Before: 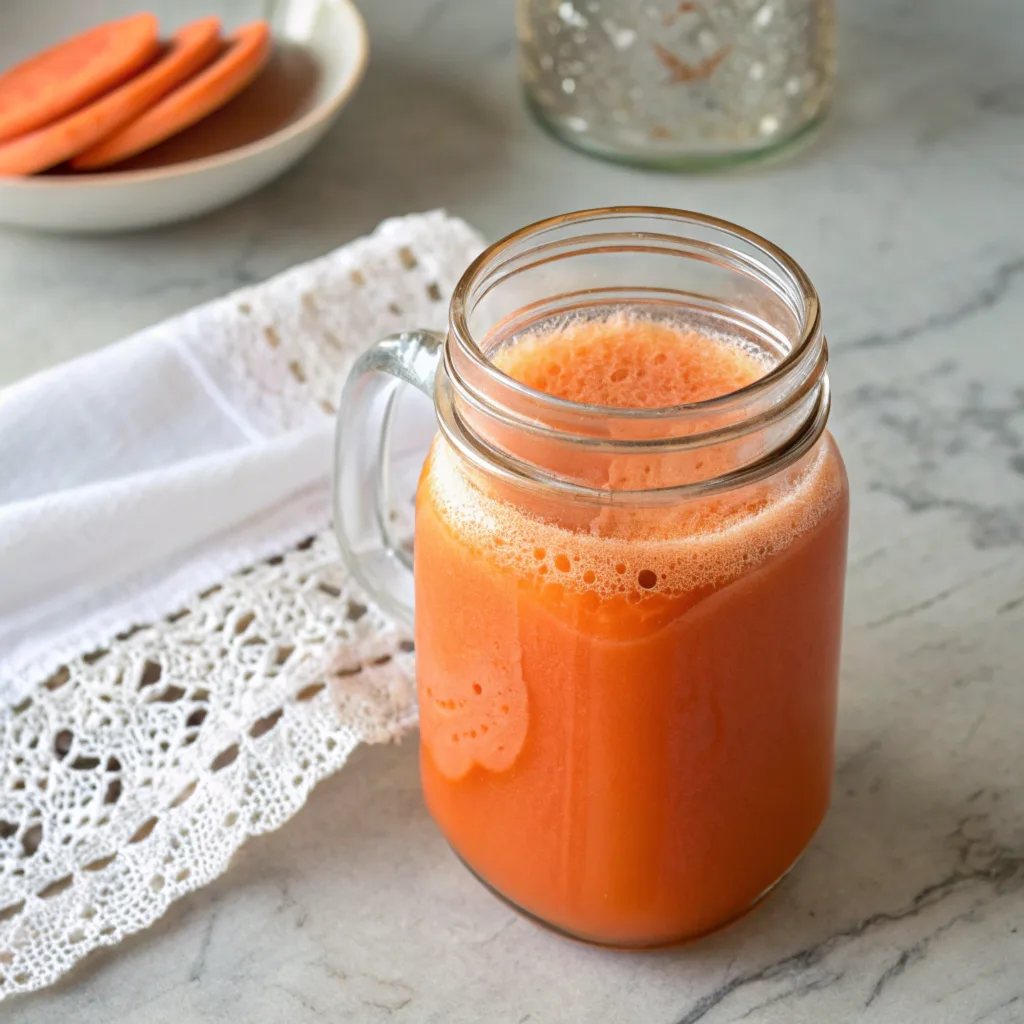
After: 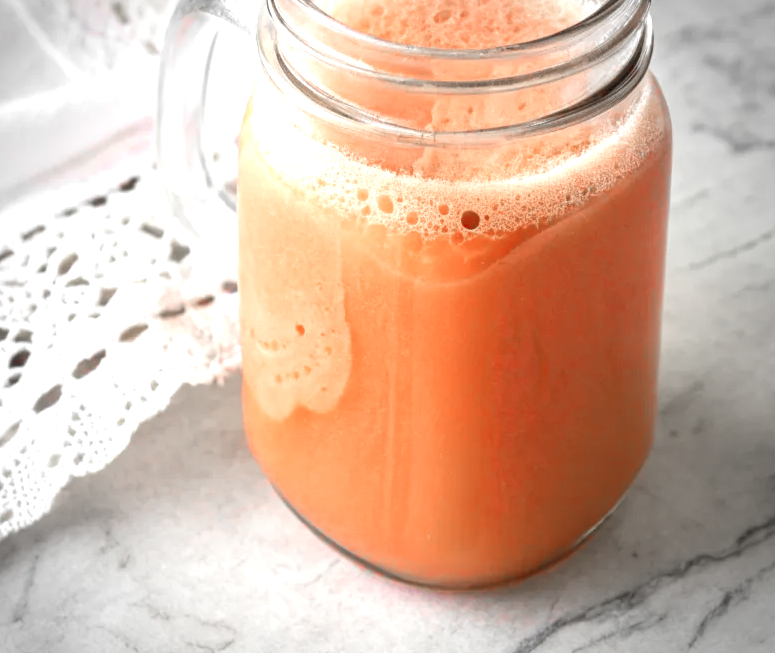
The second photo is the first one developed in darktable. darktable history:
color zones: curves: ch1 [(0, 0.831) (0.08, 0.771) (0.157, 0.268) (0.241, 0.207) (0.562, -0.005) (0.714, -0.013) (0.876, 0.01) (1, 0.831)]
exposure: exposure 0.95 EV, compensate highlight preservation false
vignetting: fall-off start 71.74%
crop and rotate: left 17.299%, top 35.115%, right 7.015%, bottom 1.024%
